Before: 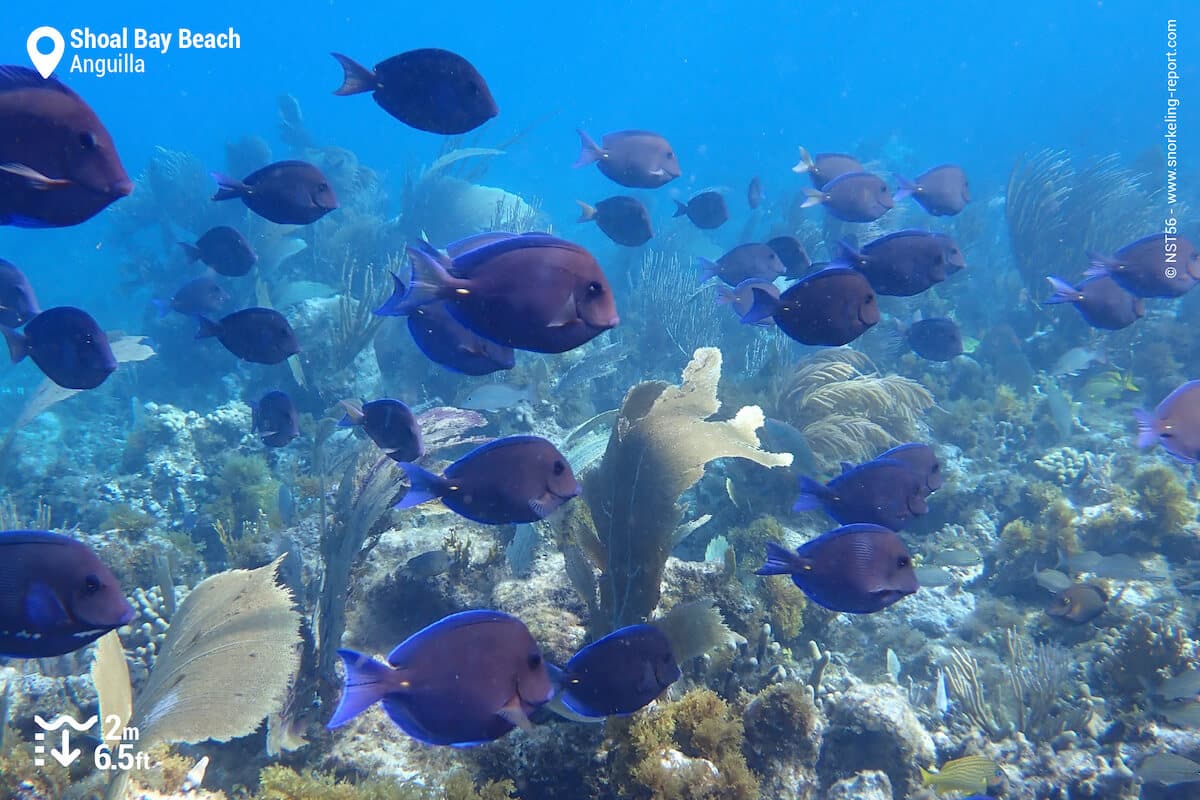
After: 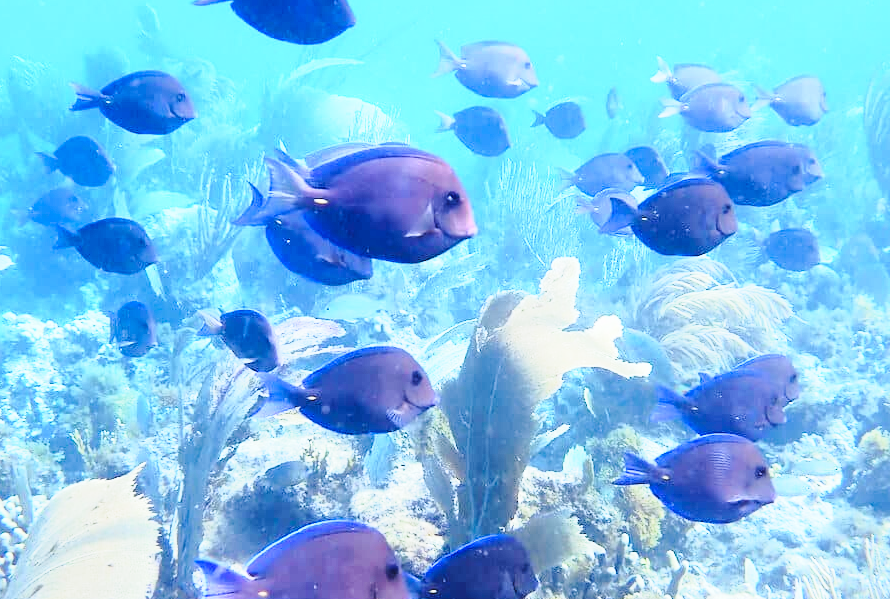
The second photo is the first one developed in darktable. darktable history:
tone equalizer: mask exposure compensation -0.485 EV
base curve: curves: ch0 [(0, 0) (0.028, 0.03) (0.121, 0.232) (0.46, 0.748) (0.859, 0.968) (1, 1)], preserve colors none
exposure: exposure 0.603 EV, compensate highlight preservation false
contrast equalizer: octaves 7, y [[0.5, 0.5, 0.472, 0.5, 0.5, 0.5], [0.5 ×6], [0.5 ×6], [0 ×6], [0 ×6]]
tone curve: curves: ch0 [(0, 0) (0.105, 0.068) (0.195, 0.162) (0.283, 0.283) (0.384, 0.404) (0.485, 0.531) (0.638, 0.681) (0.795, 0.879) (1, 0.977)]; ch1 [(0, 0) (0.161, 0.092) (0.35, 0.33) (0.379, 0.401) (0.456, 0.469) (0.498, 0.506) (0.521, 0.549) (0.58, 0.624) (0.635, 0.671) (1, 1)]; ch2 [(0, 0) (0.371, 0.362) (0.437, 0.437) (0.483, 0.484) (0.53, 0.515) (0.56, 0.58) (0.622, 0.606) (1, 1)], color space Lab, linked channels, preserve colors none
crop and rotate: left 11.849%, top 11.344%, right 13.907%, bottom 13.701%
